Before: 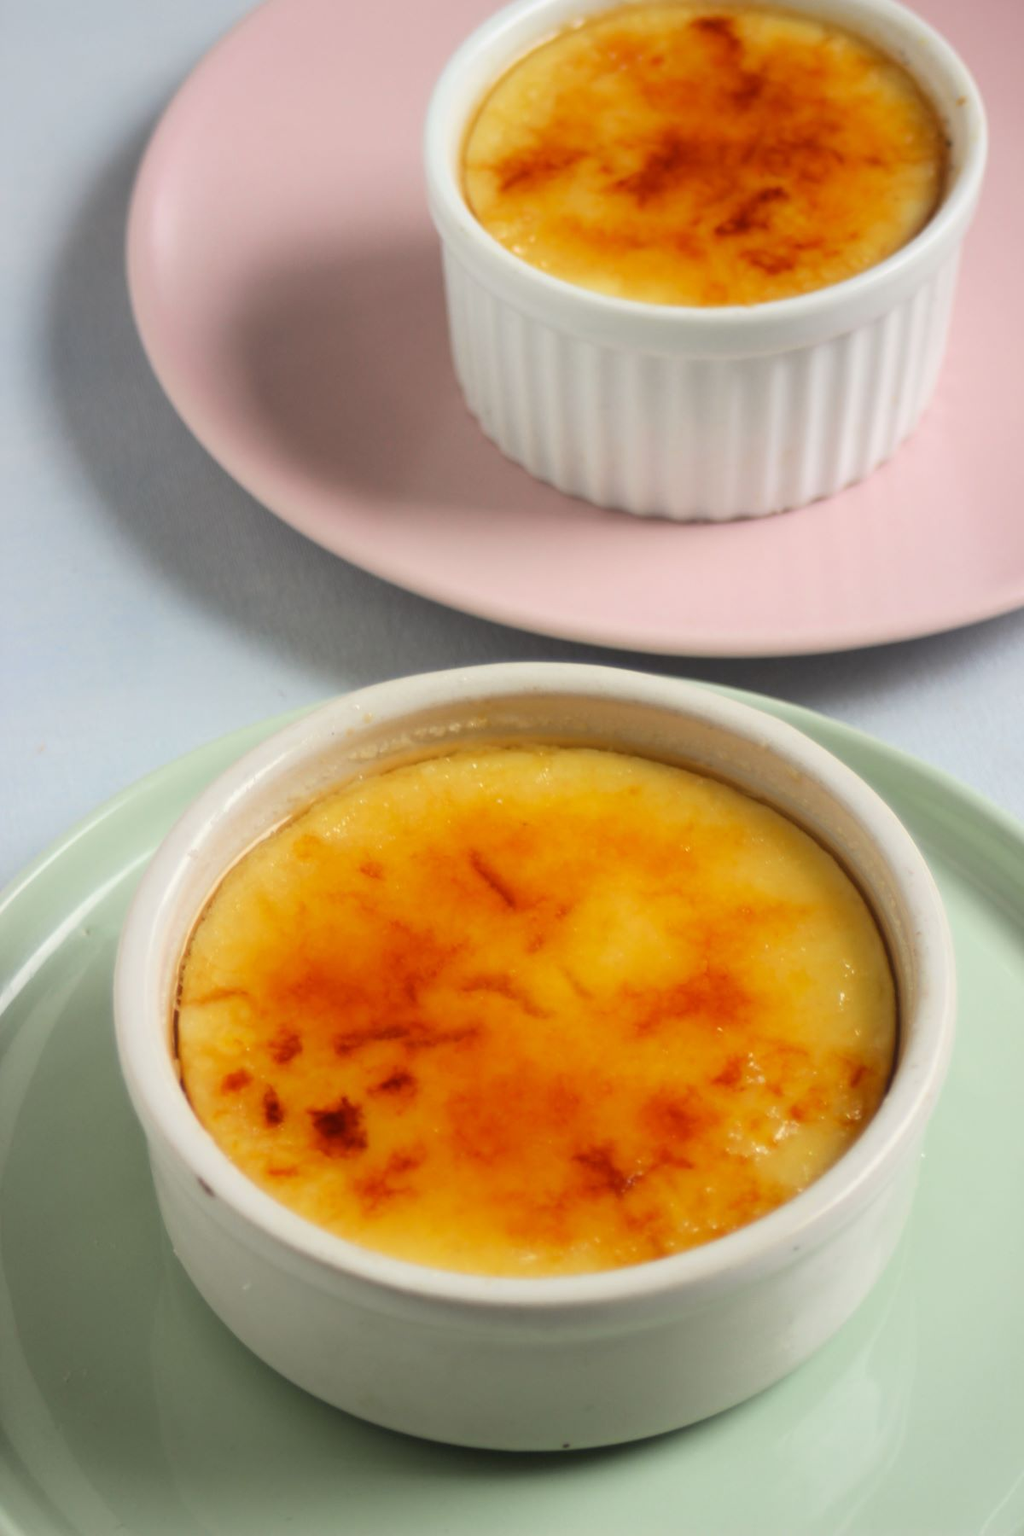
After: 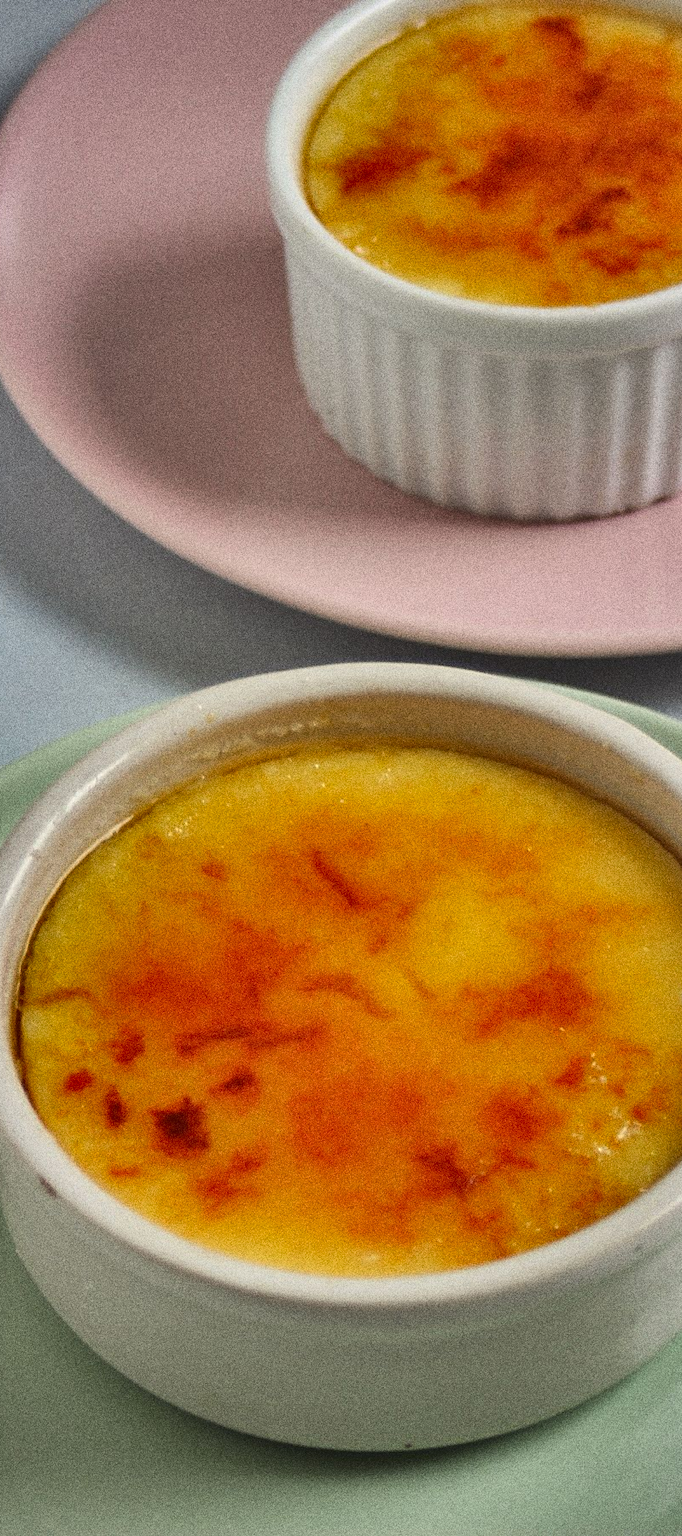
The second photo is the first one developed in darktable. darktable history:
crop and rotate: left 15.446%, right 17.836%
shadows and highlights: shadows 20.91, highlights -82.73, soften with gaussian
sharpen: on, module defaults
grain: coarseness 10.62 ISO, strength 55.56%
